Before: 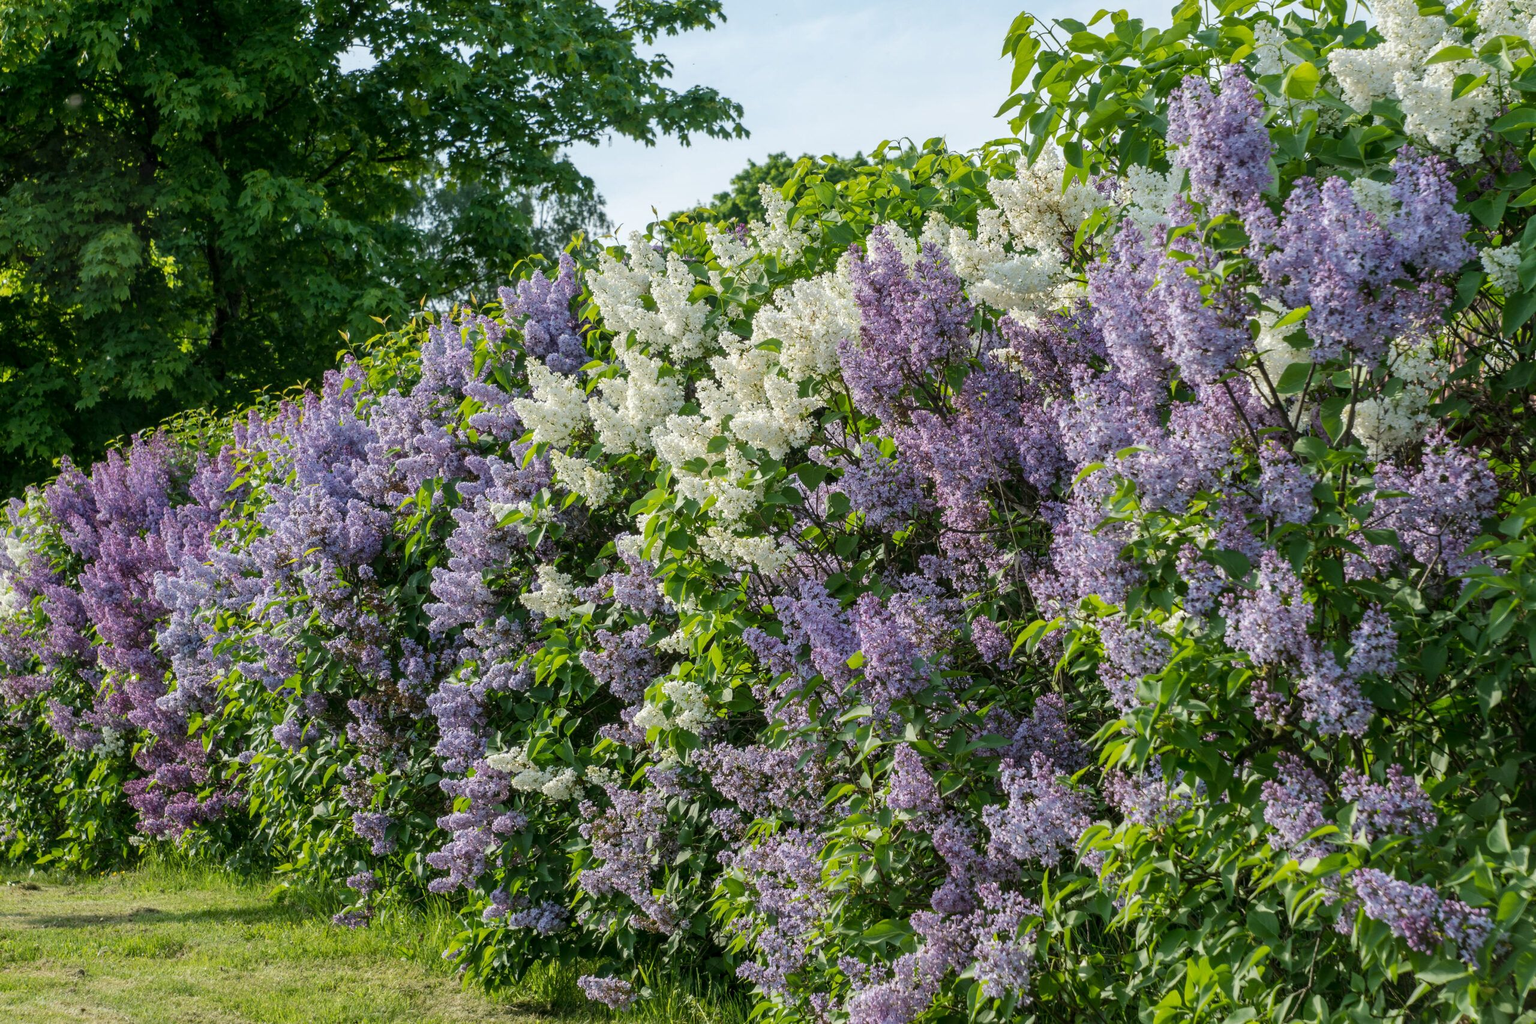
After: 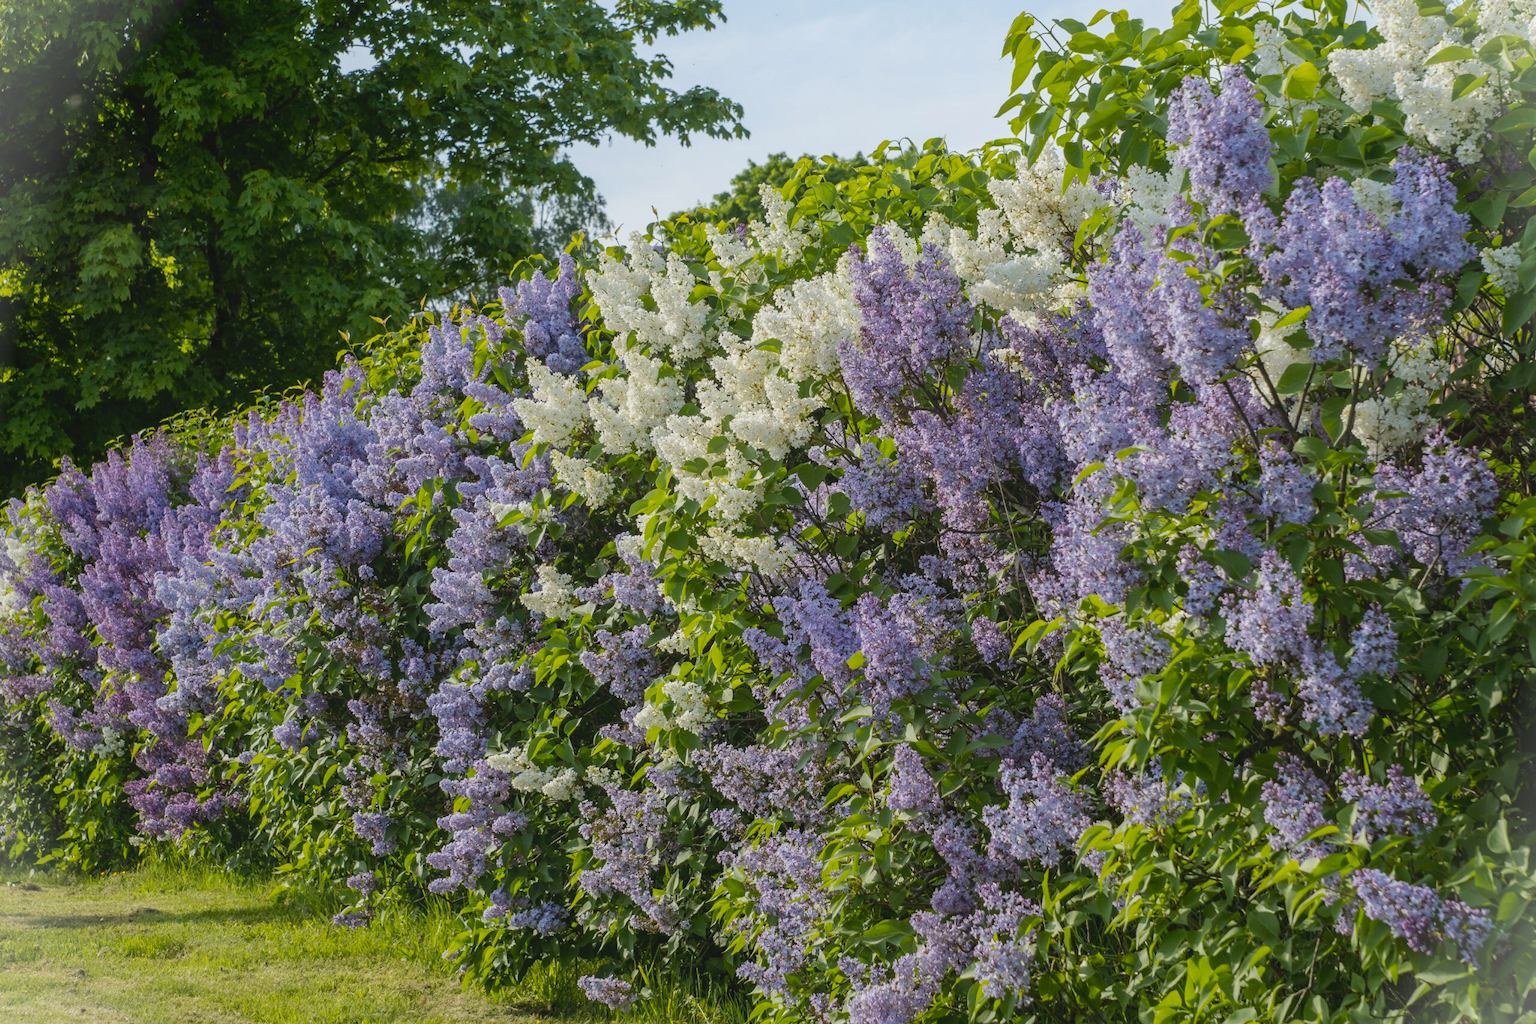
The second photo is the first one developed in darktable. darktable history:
vignetting: fall-off start 100%, brightness 0.3, saturation 0
local contrast: highlights 68%, shadows 68%, detail 82%, midtone range 0.325
color contrast: green-magenta contrast 0.8, blue-yellow contrast 1.1, unbound 0
